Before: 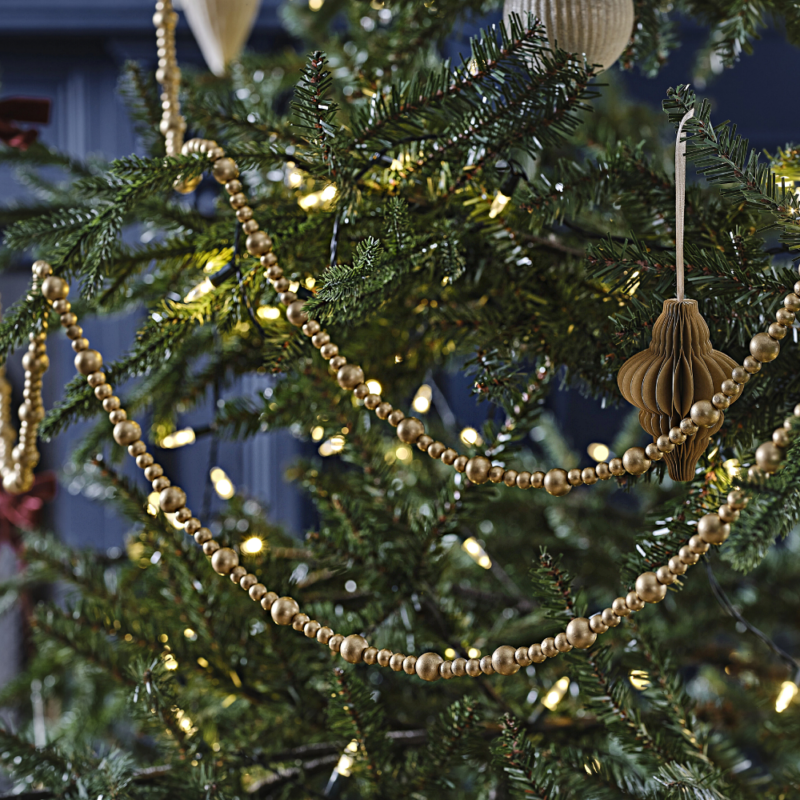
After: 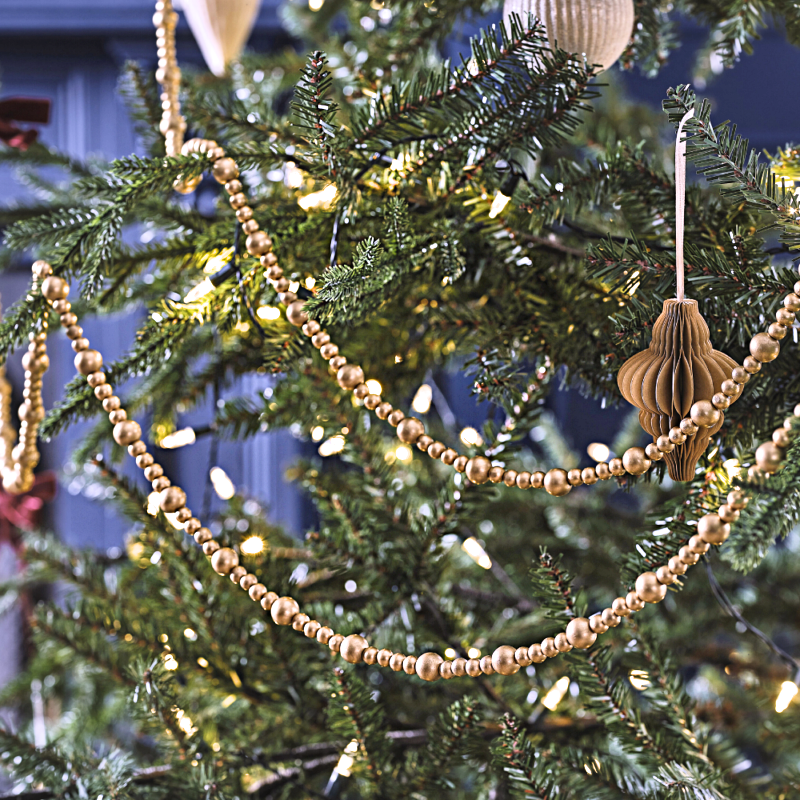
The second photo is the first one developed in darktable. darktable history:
exposure: black level correction 0, exposure 1.2 EV, compensate exposure bias true, compensate highlight preservation false
white balance: red 1.066, blue 1.119
filmic rgb: black relative exposure -9.5 EV, white relative exposure 3.02 EV, hardness 6.12
